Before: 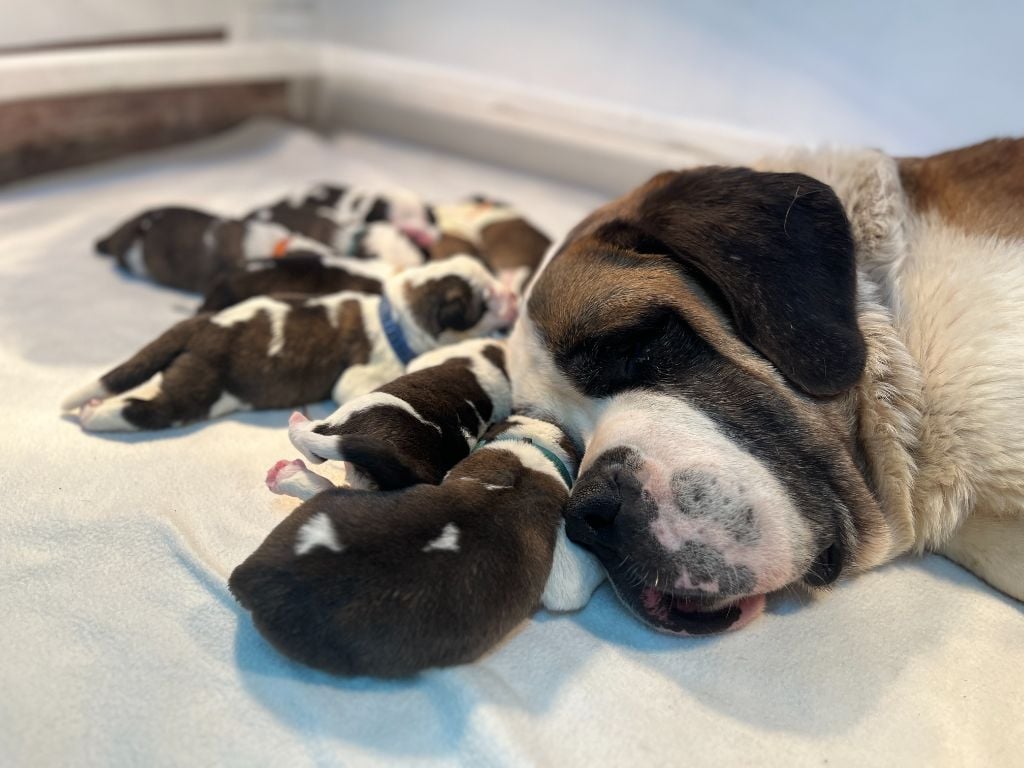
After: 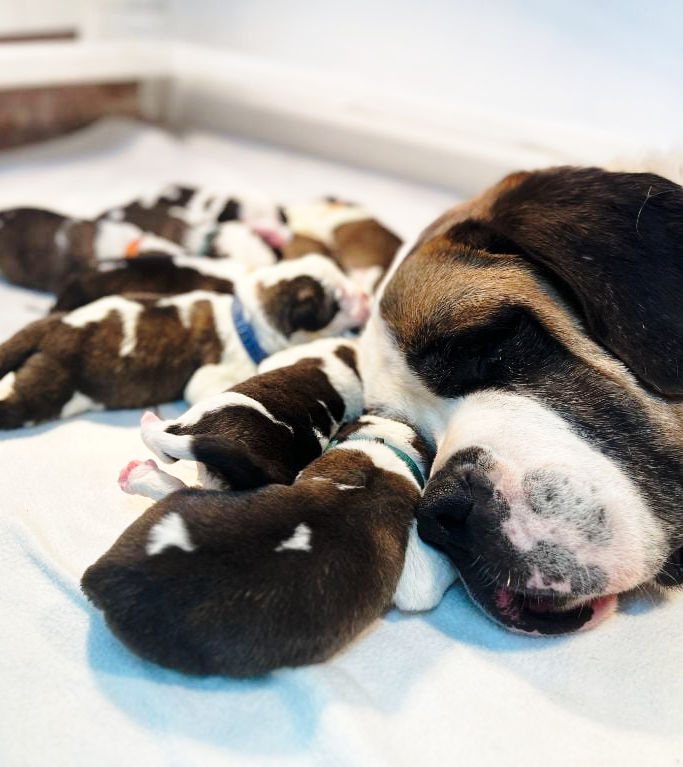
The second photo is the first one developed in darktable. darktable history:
color zones: mix 102.1%
base curve: curves: ch0 [(0, 0) (0.028, 0.03) (0.121, 0.232) (0.46, 0.748) (0.859, 0.968) (1, 1)], preserve colors none
crop and rotate: left 14.506%, right 18.776%
